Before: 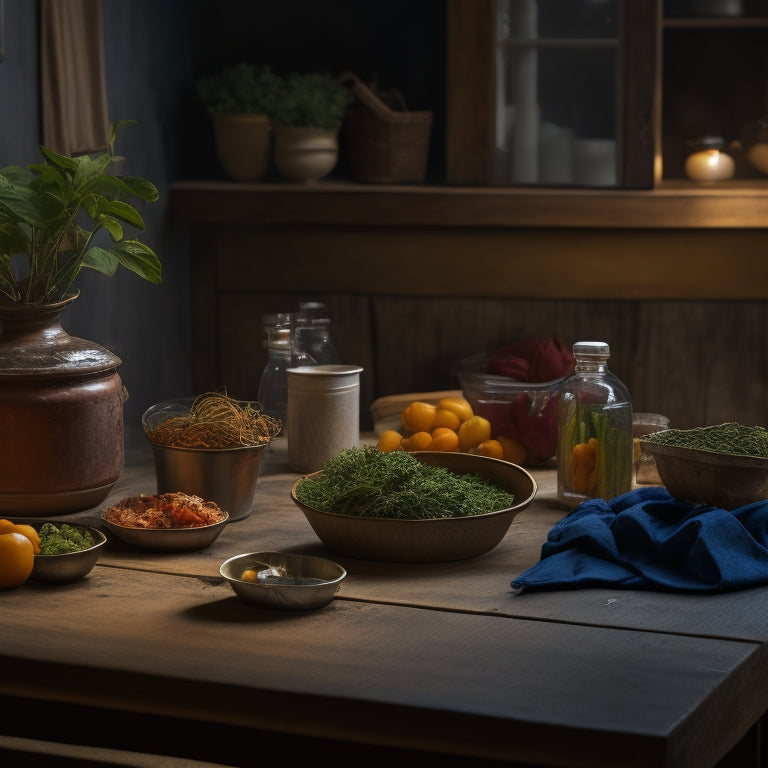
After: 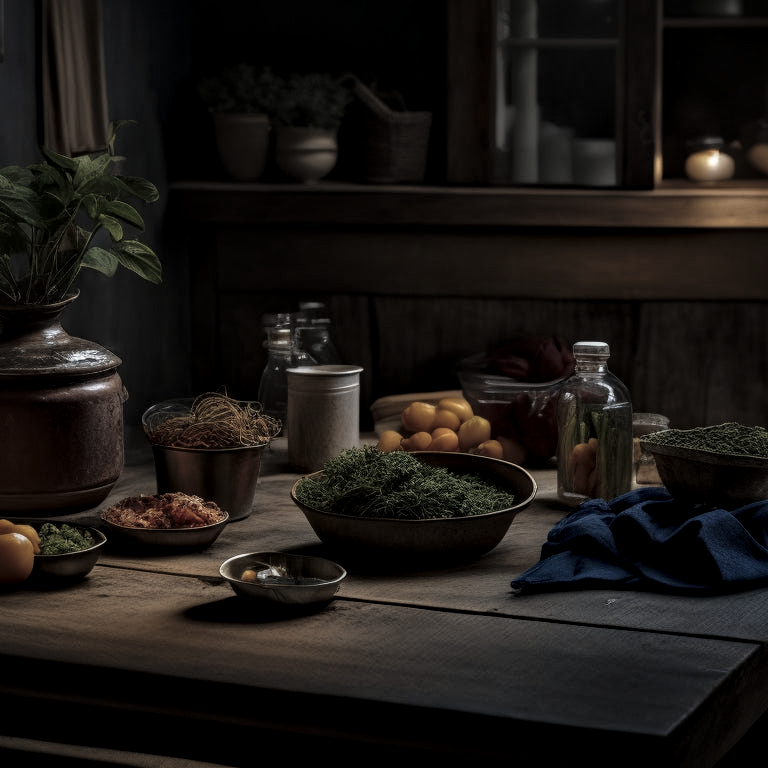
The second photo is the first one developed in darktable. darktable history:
local contrast: on, module defaults
global tonemap: drago (1, 100), detail 1
rgb curve: curves: ch0 [(0, 0) (0.284, 0.292) (0.505, 0.644) (1, 1)], compensate middle gray true
exposure: exposure -2.446 EV, compensate highlight preservation false
